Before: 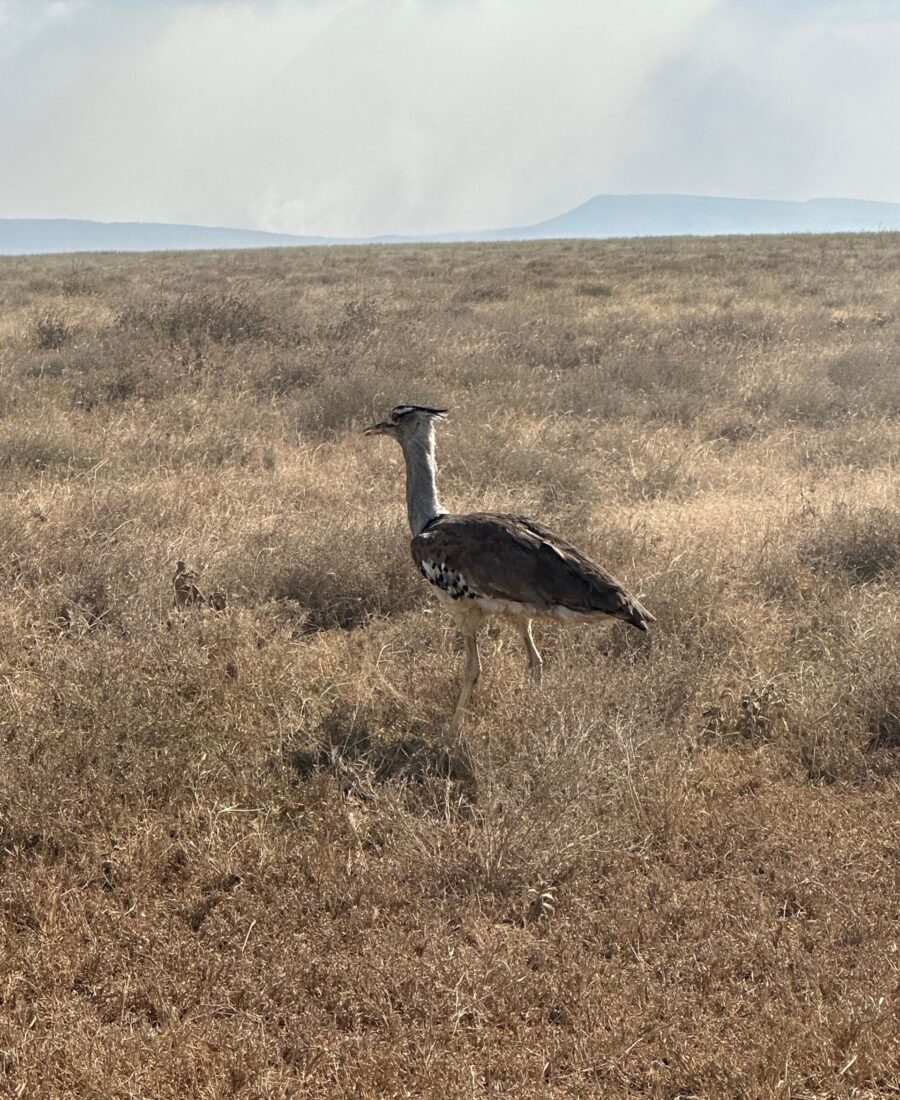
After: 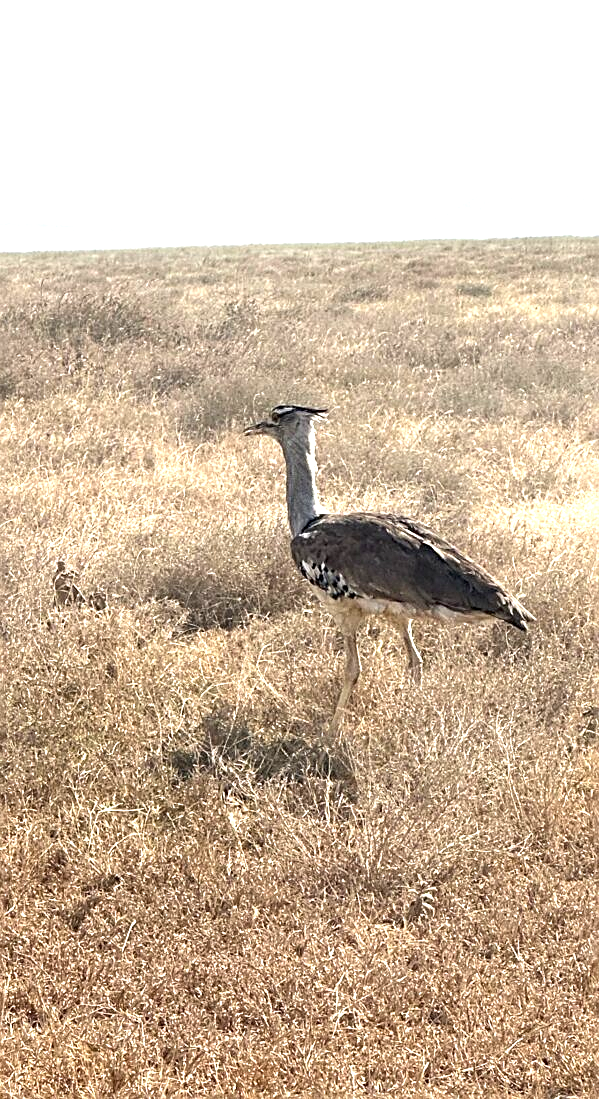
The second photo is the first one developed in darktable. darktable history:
sharpen: on, module defaults
crop and rotate: left 13.409%, right 19.924%
exposure: exposure 1.2 EV, compensate highlight preservation false
